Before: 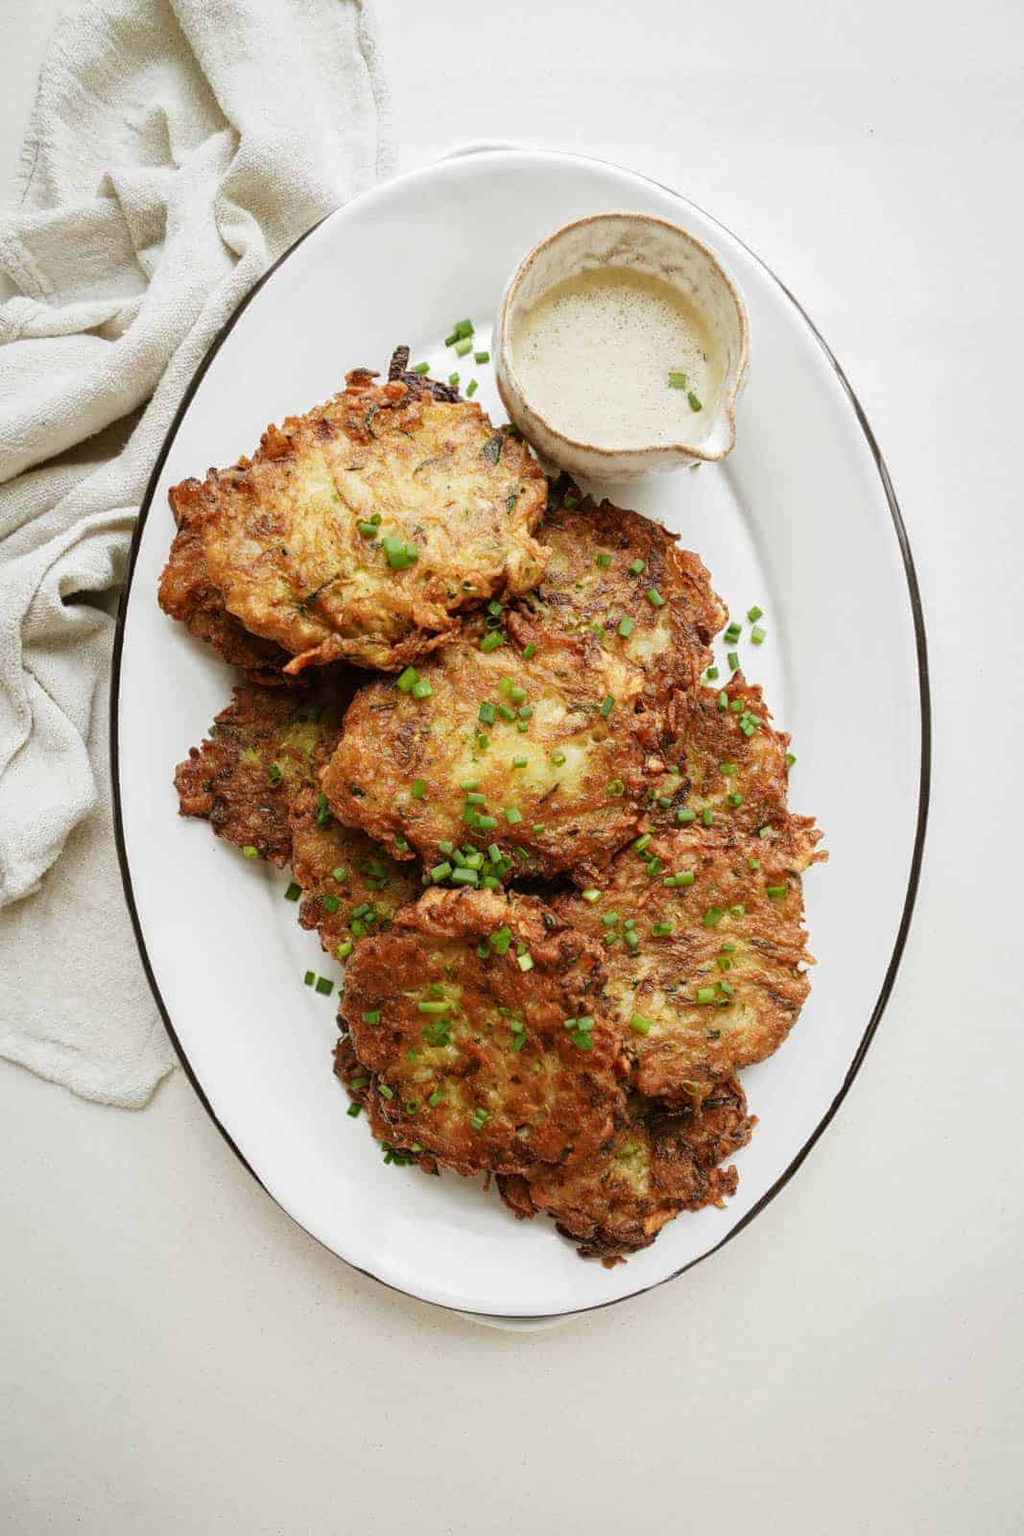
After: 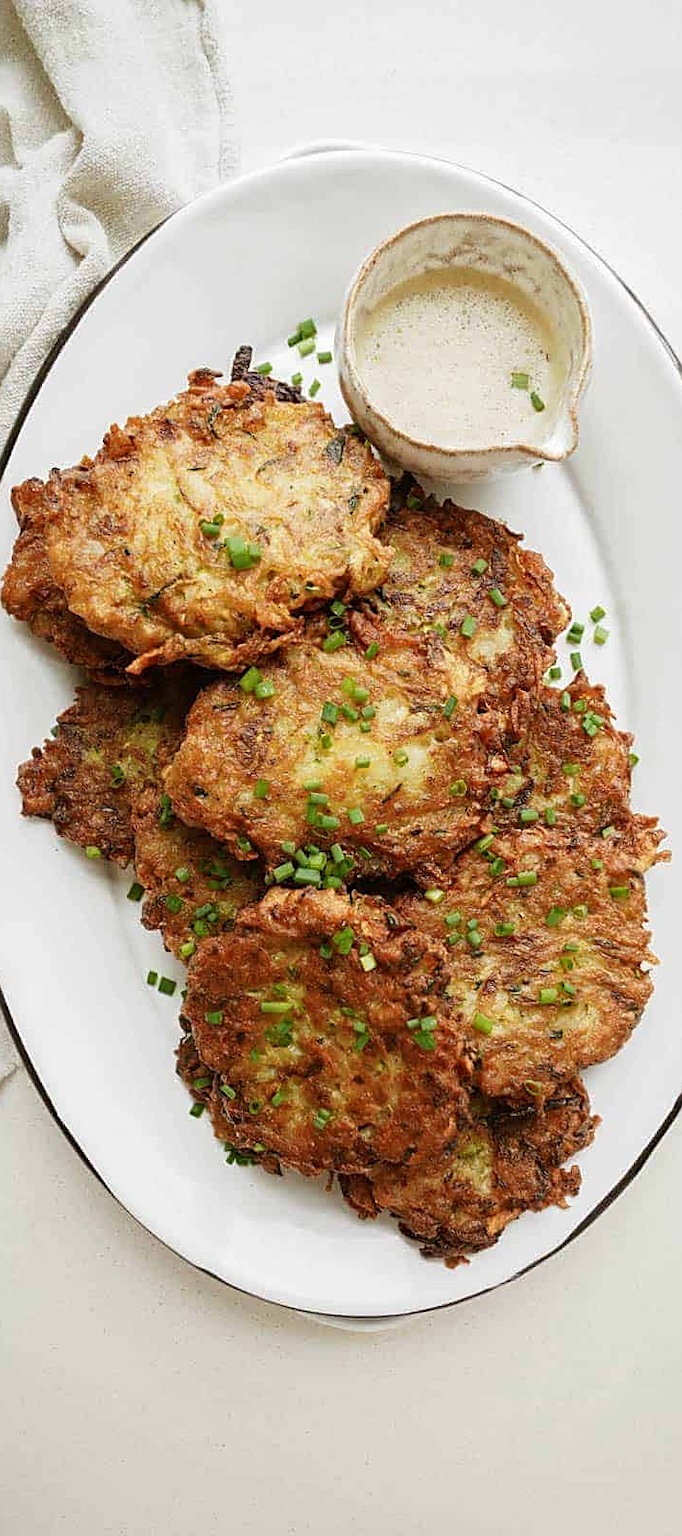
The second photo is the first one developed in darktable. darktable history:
sharpen: amount 0.478
crop and rotate: left 15.446%, right 17.836%
